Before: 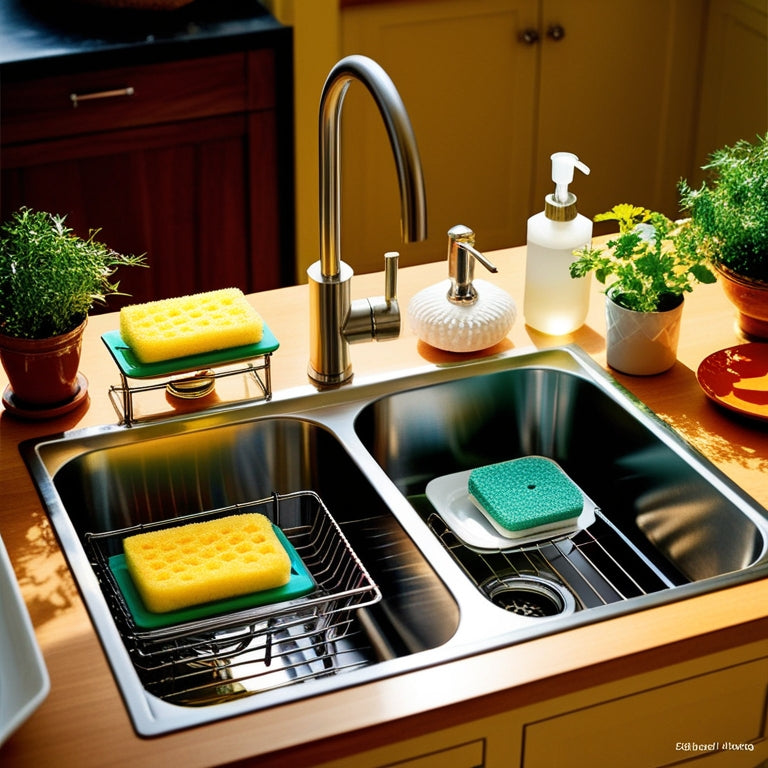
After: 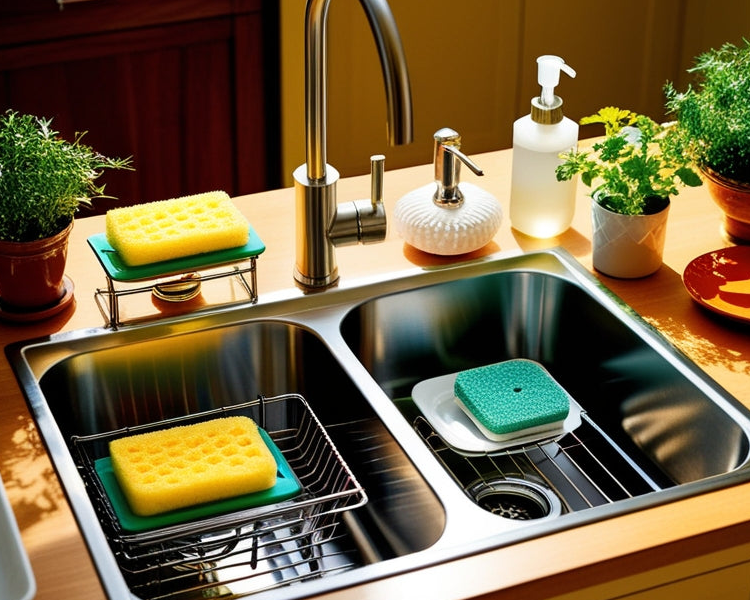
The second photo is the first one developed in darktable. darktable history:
crop and rotate: left 1.921%, top 12.686%, right 0.304%, bottom 9.094%
